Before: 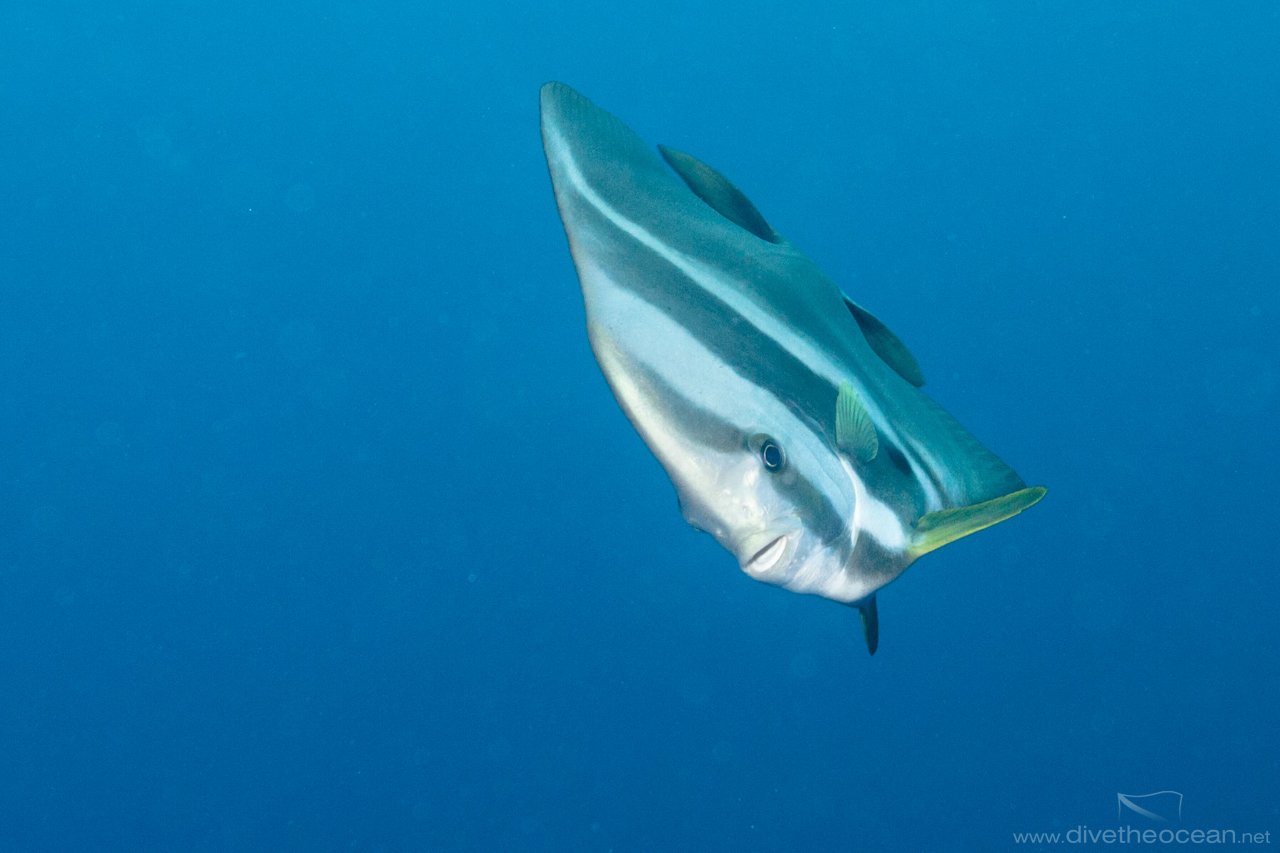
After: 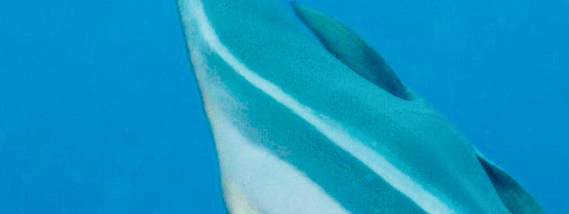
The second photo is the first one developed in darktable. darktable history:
local contrast: on, module defaults
crop: left 28.677%, top 16.866%, right 26.795%, bottom 57.969%
tone equalizer: edges refinement/feathering 500, mask exposure compensation -1.57 EV, preserve details no
color balance rgb: linear chroma grading › global chroma 14.959%, perceptual saturation grading › global saturation 20%, perceptual saturation grading › highlights -25.623%, perceptual saturation grading › shadows 50.032%, perceptual brilliance grading › global brilliance 10.273%, perceptual brilliance grading › shadows 15.464%
filmic rgb: black relative exposure -7.65 EV, white relative exposure 4.56 EV, hardness 3.61
